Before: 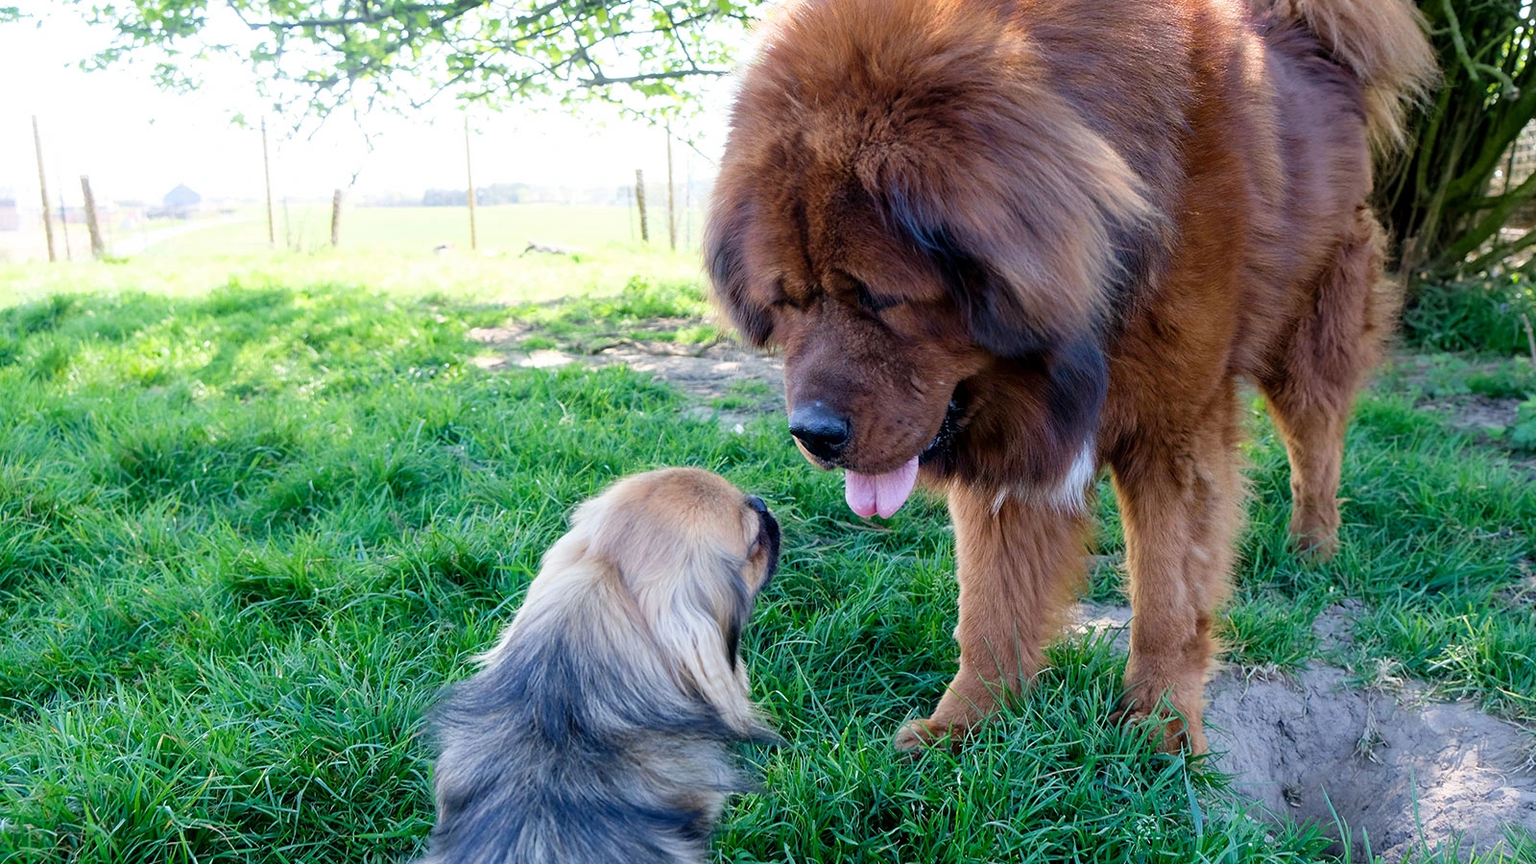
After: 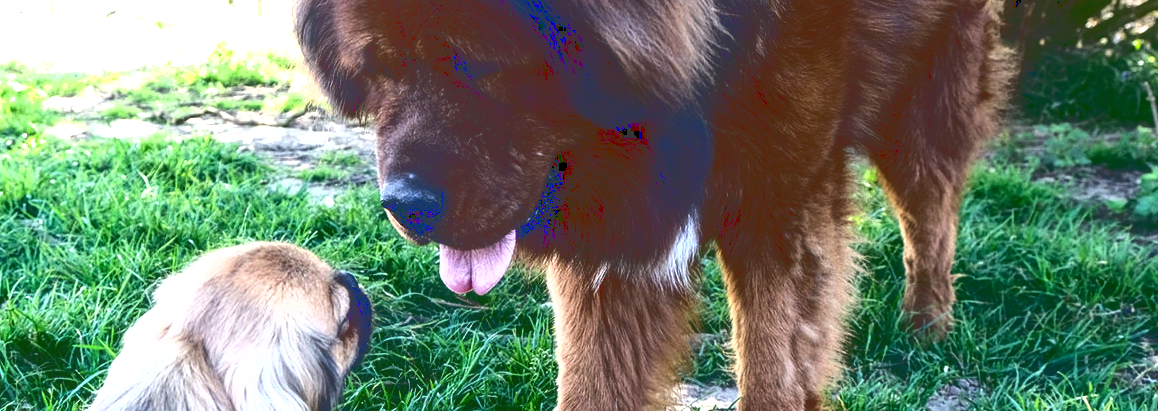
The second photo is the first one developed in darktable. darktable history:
base curve: curves: ch0 [(0, 0.036) (0.083, 0.04) (0.804, 1)]
local contrast: detail 118%
crop and rotate: left 27.614%, top 27.263%, bottom 26.966%
exposure: exposure 0.653 EV, compensate exposure bias true, compensate highlight preservation false
